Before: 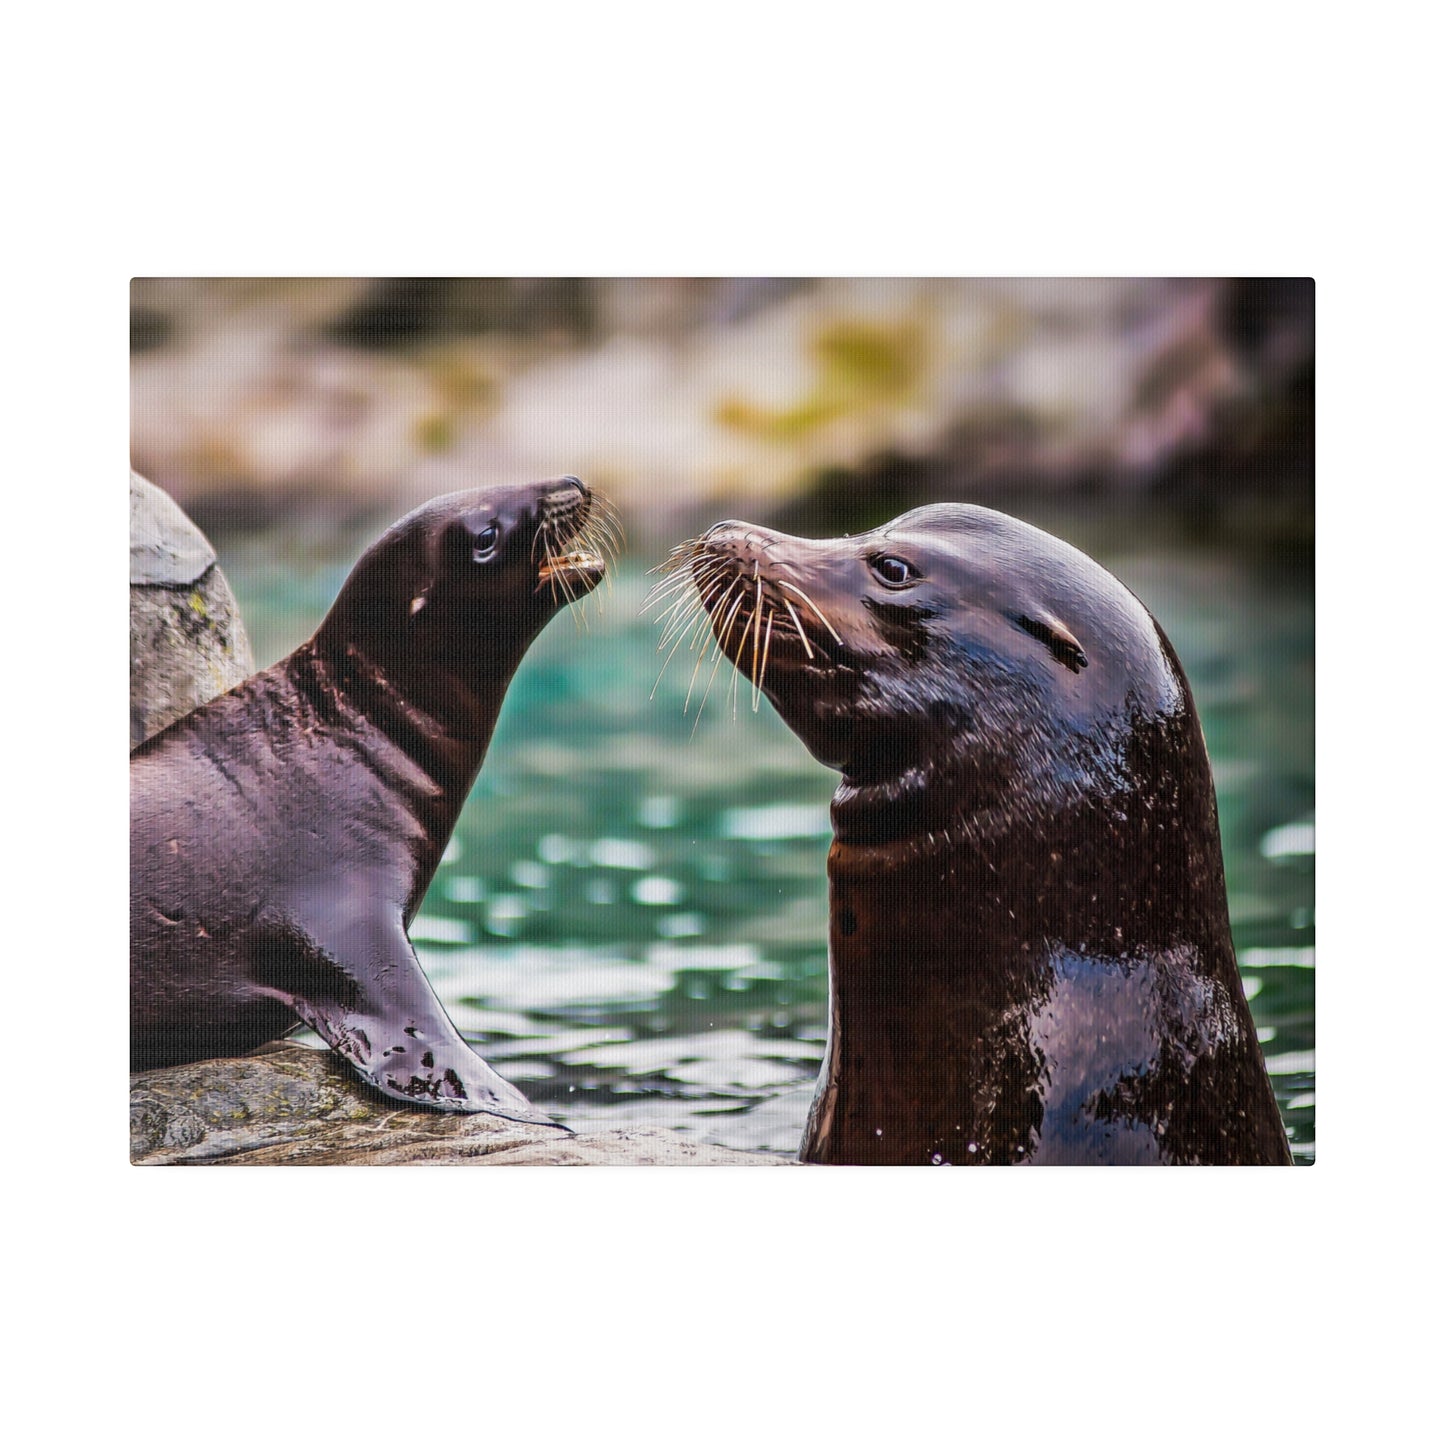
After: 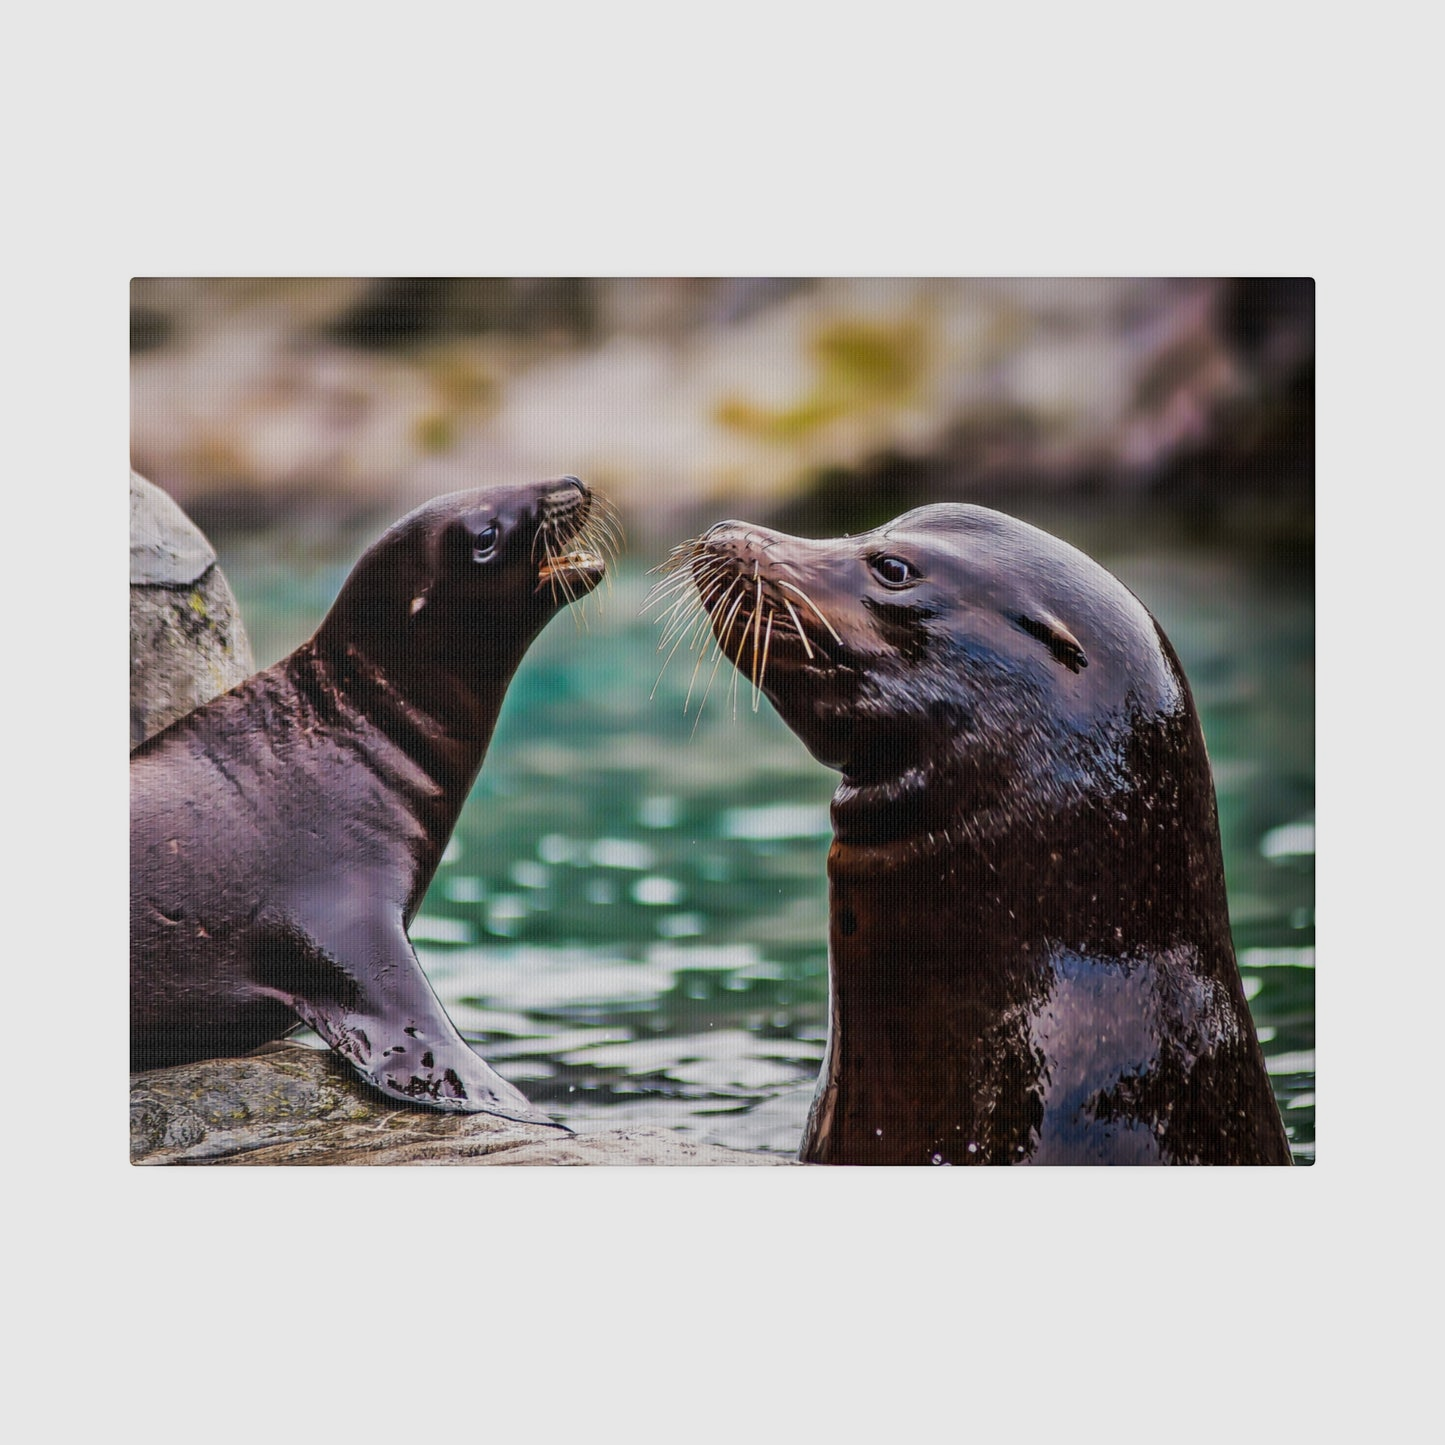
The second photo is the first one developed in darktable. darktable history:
haze removal: adaptive false
exposure: exposure -0.325 EV, compensate exposure bias true, compensate highlight preservation false
